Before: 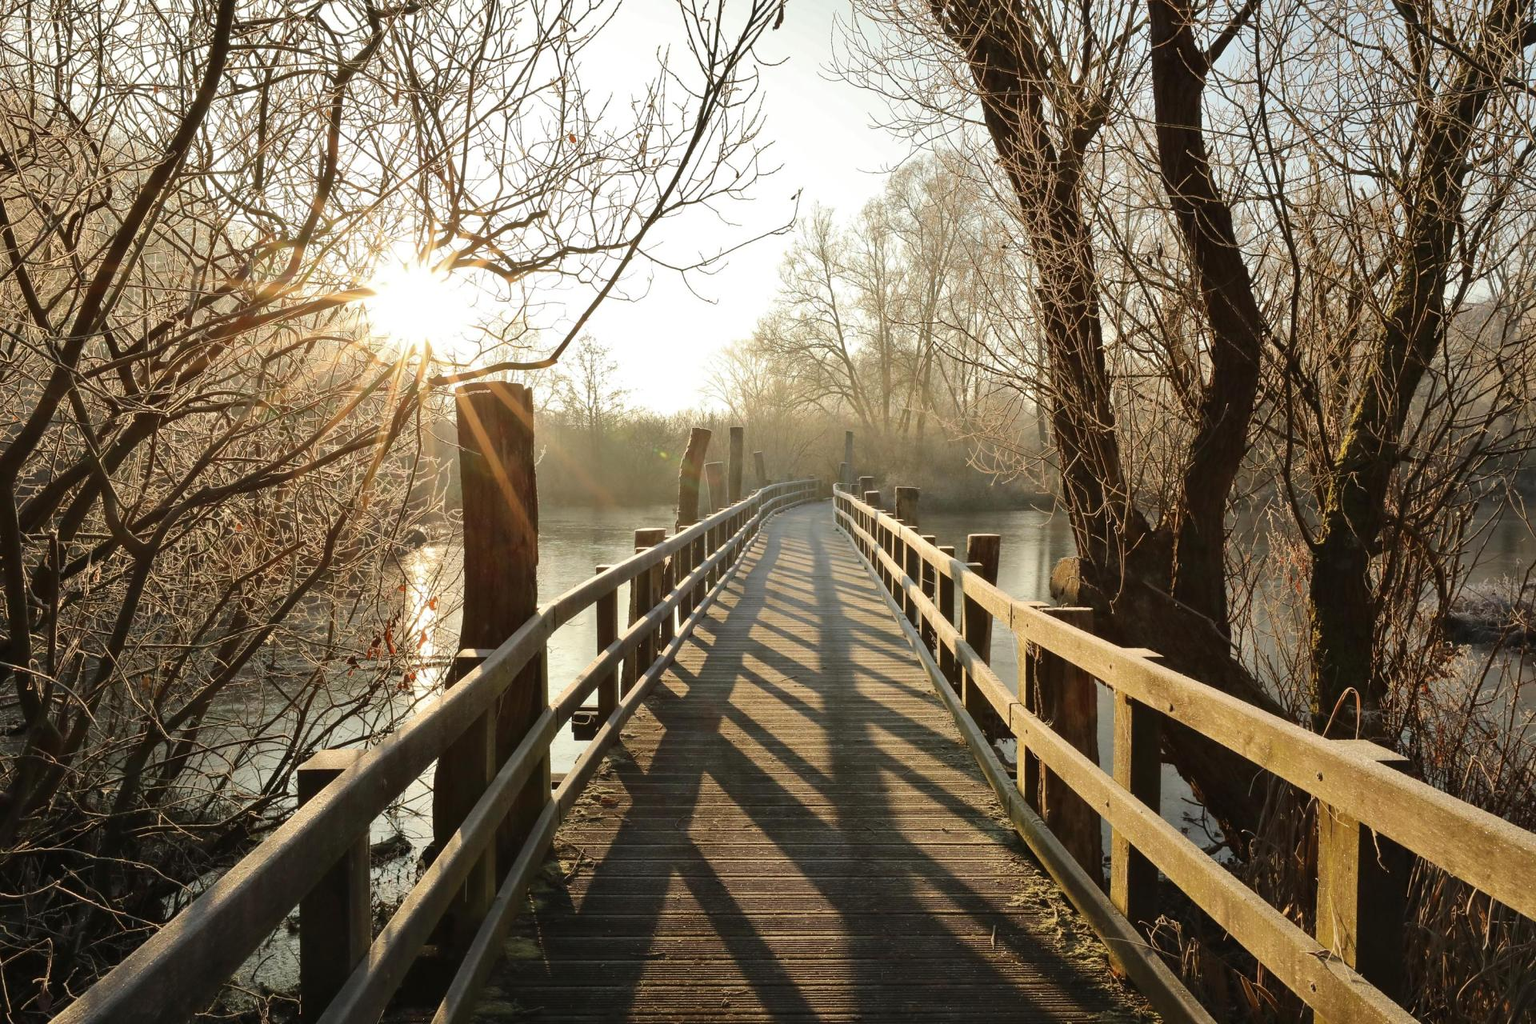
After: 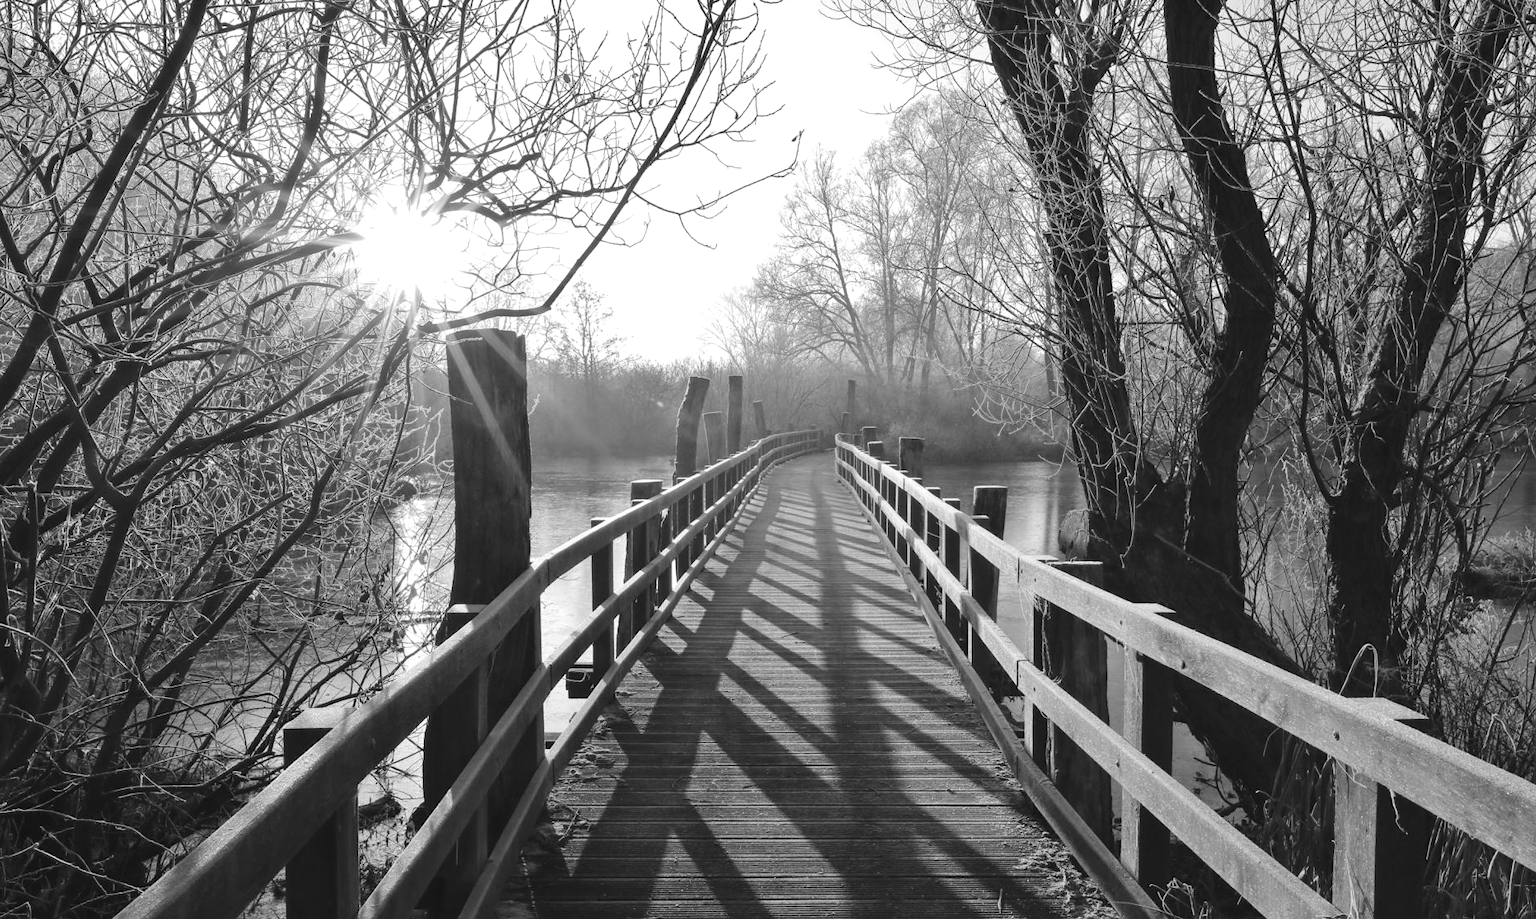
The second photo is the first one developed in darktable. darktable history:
monochrome: on, module defaults
exposure: black level correction -0.005, exposure 0.054 EV, compensate highlight preservation false
color correction: saturation 0.57
crop: left 1.507%, top 6.147%, right 1.379%, bottom 6.637%
local contrast: highlights 100%, shadows 100%, detail 120%, midtone range 0.2
